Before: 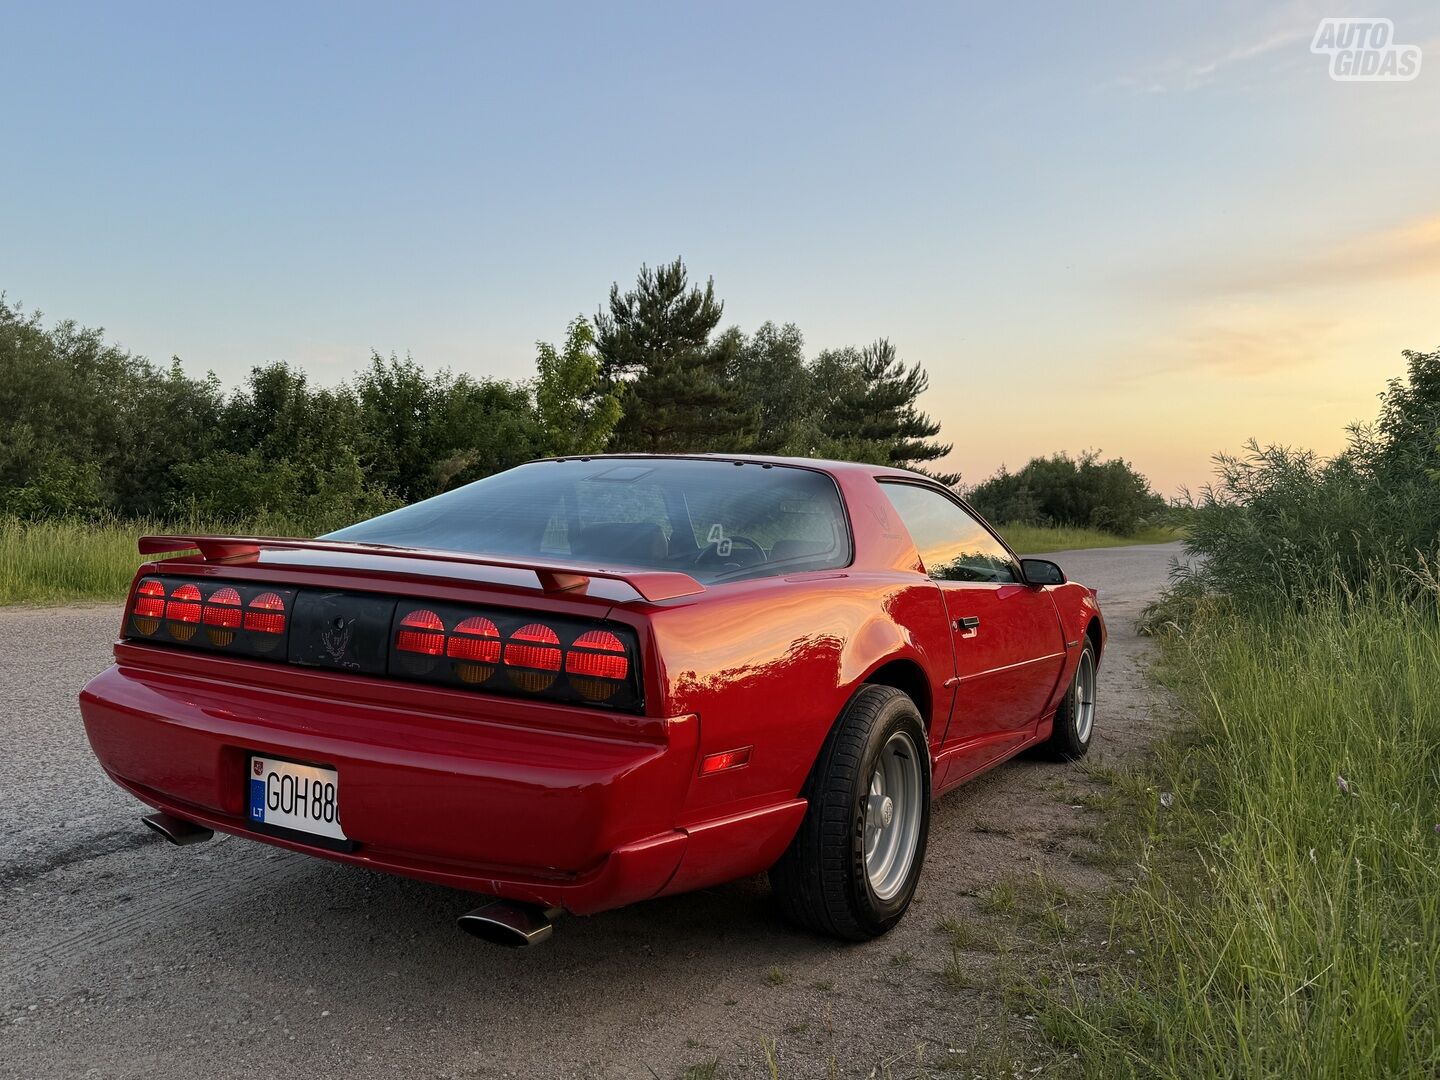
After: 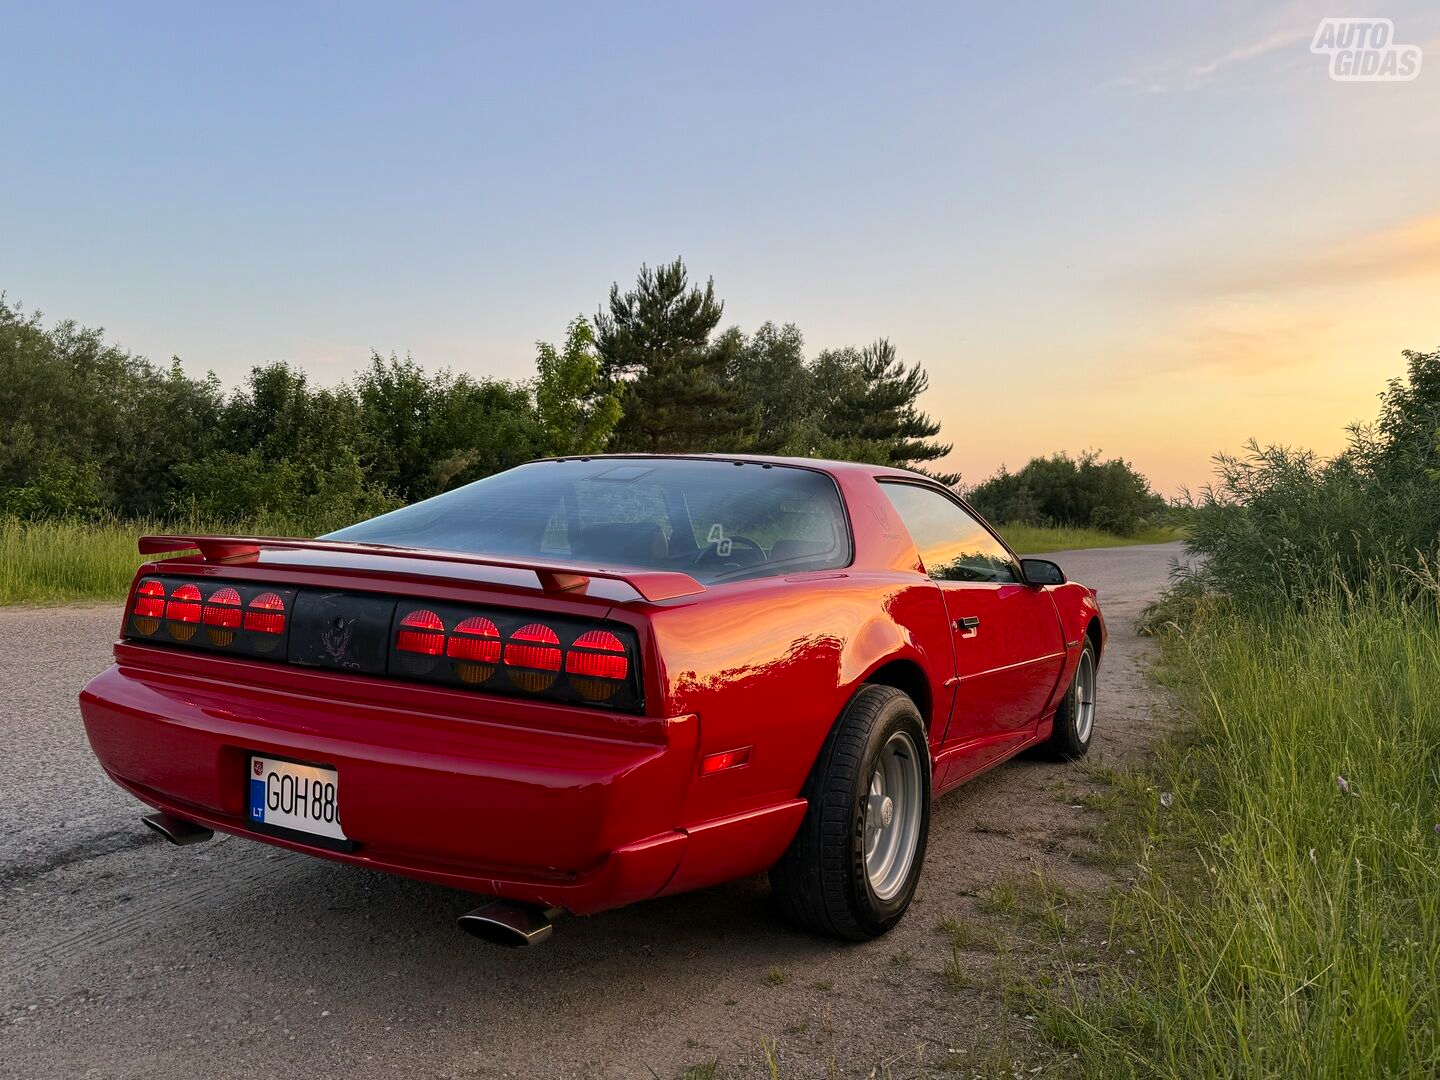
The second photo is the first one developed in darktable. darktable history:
tone equalizer: on, module defaults
color correction: highlights a* 3.22, highlights b* 1.93, saturation 1.19
